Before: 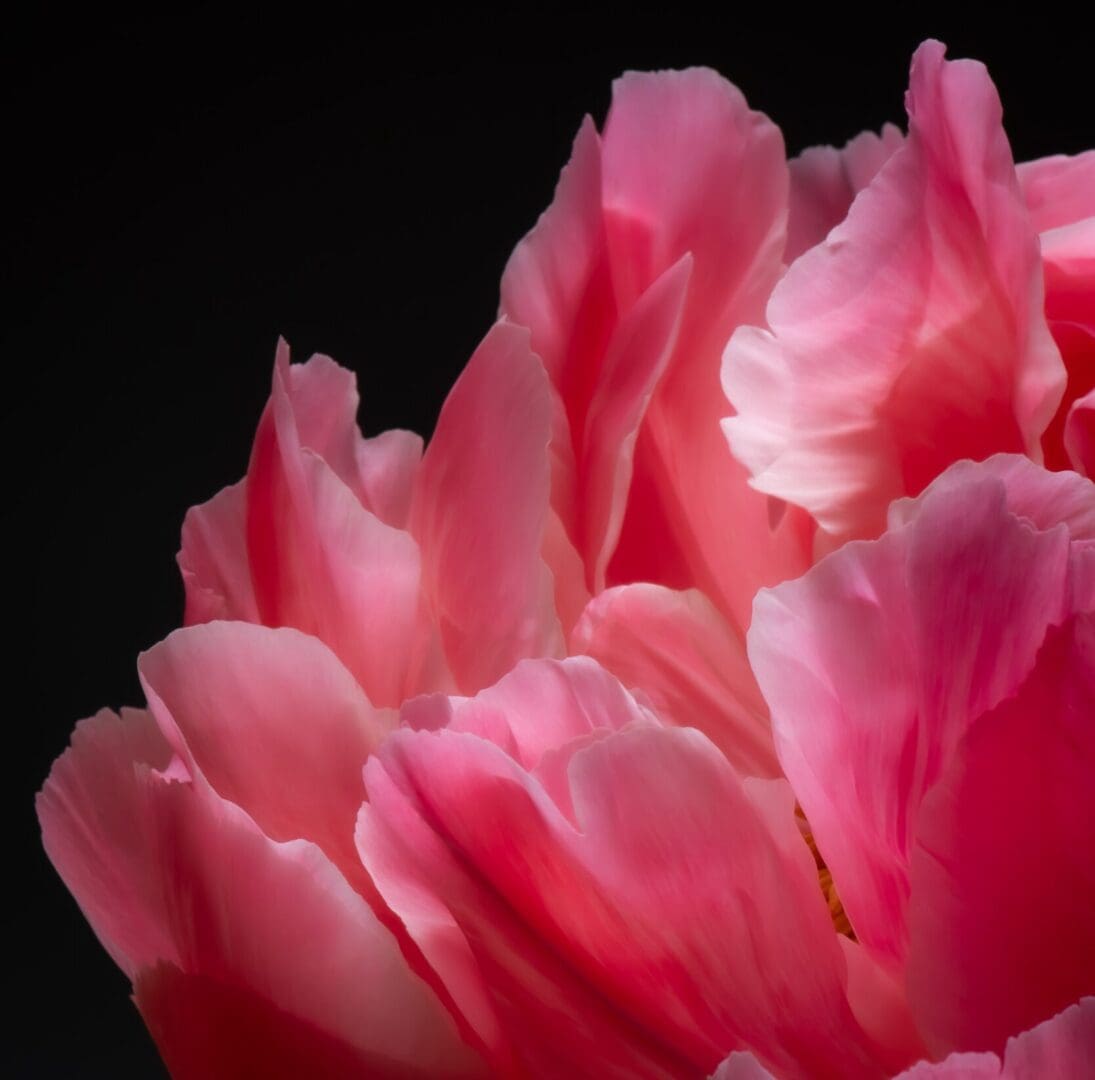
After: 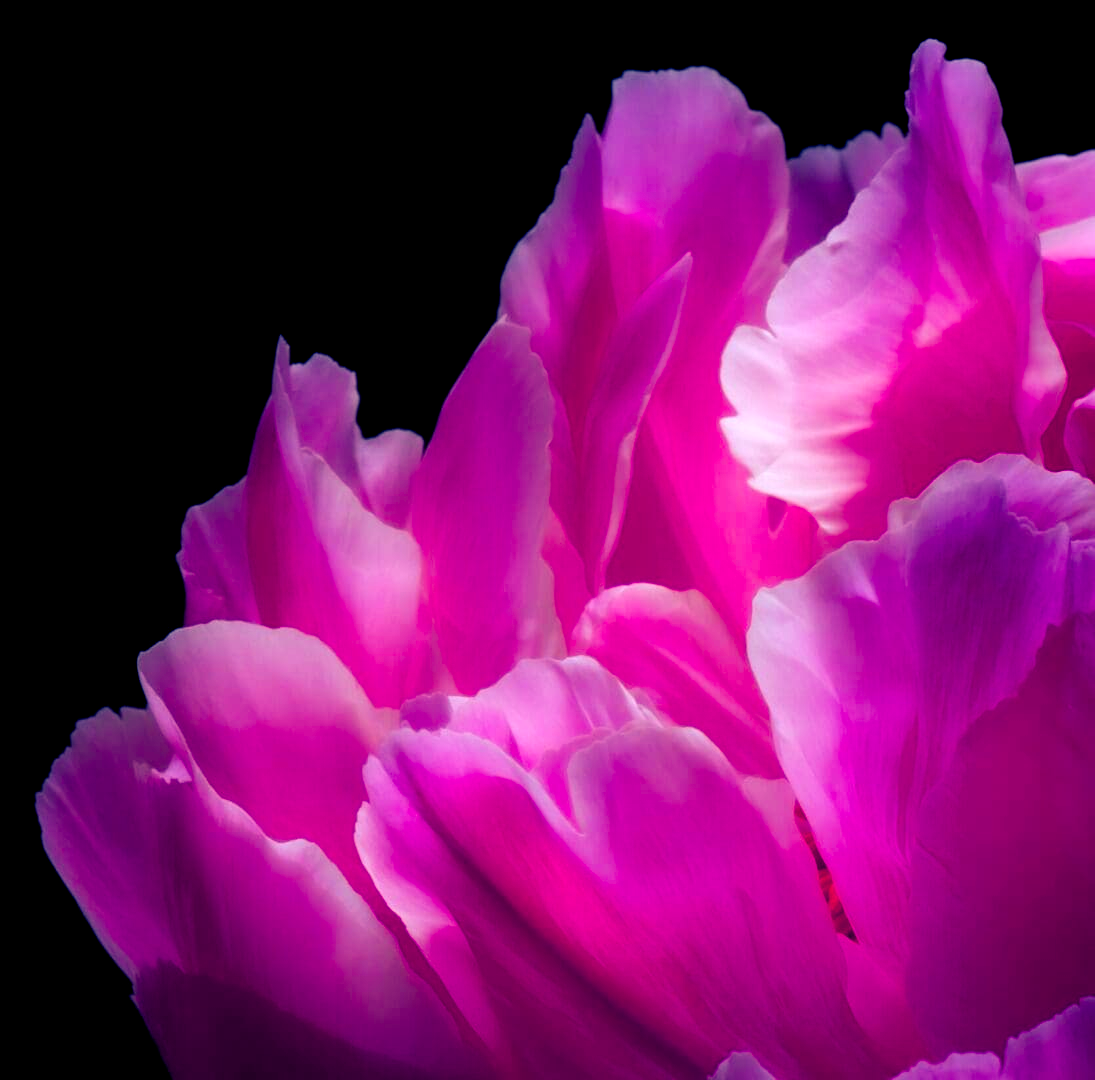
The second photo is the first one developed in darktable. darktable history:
color zones: curves: ch1 [(0.24, 0.634) (0.75, 0.5)]; ch2 [(0.253, 0.437) (0.745, 0.491)], mix 102.12%
color balance rgb: shadows lift › luminance -41.13%, shadows lift › chroma 14.13%, shadows lift › hue 260°, power › luminance -3.76%, power › chroma 0.56%, power › hue 40.37°, highlights gain › luminance 16.81%, highlights gain › chroma 2.94%, highlights gain › hue 260°, global offset › luminance -0.29%, global offset › chroma 0.31%, global offset › hue 260°, perceptual saturation grading › global saturation 20%, perceptual saturation grading › highlights -13.92%, perceptual saturation grading › shadows 50%
